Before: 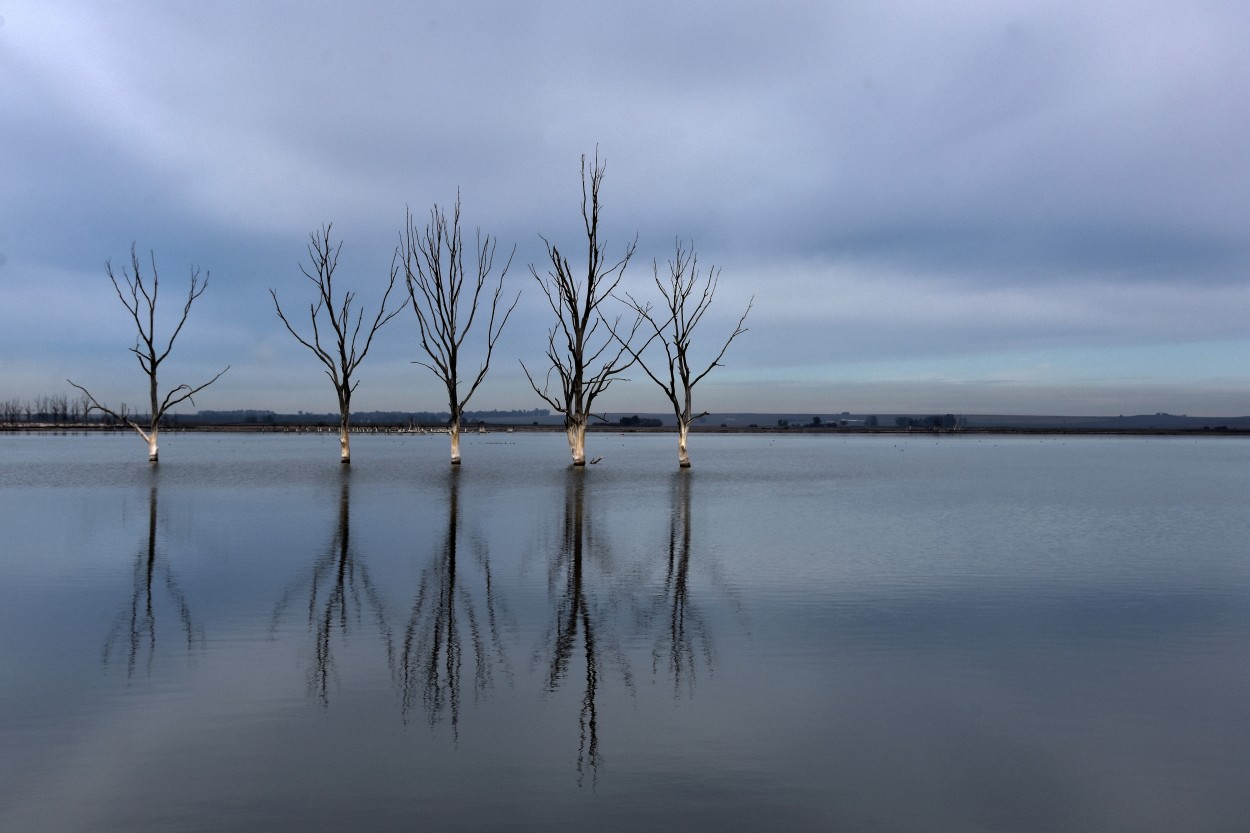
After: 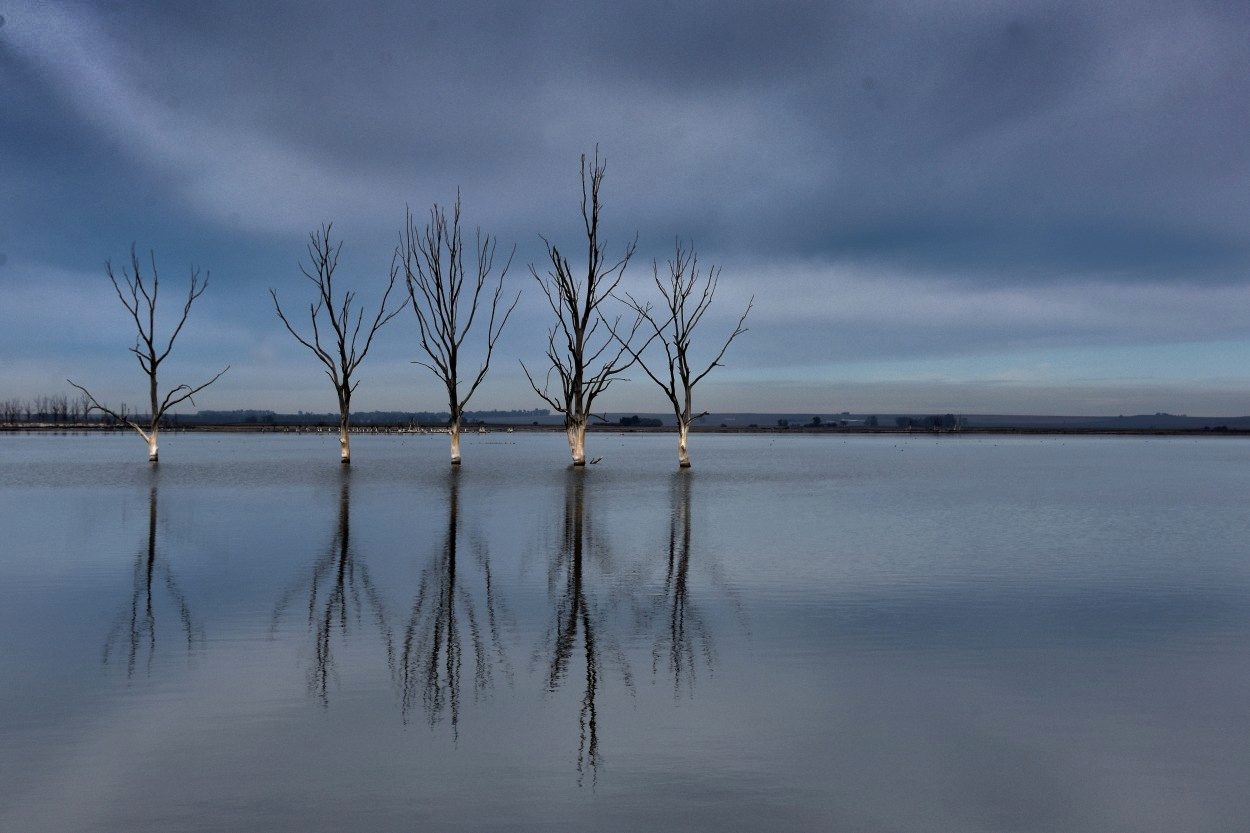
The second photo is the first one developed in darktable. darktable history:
color zones: curves: ch0 [(0, 0.5) (0.143, 0.5) (0.286, 0.5) (0.429, 0.5) (0.571, 0.5) (0.714, 0.476) (0.857, 0.5) (1, 0.5)]; ch2 [(0, 0.5) (0.143, 0.5) (0.286, 0.5) (0.429, 0.5) (0.571, 0.5) (0.714, 0.487) (0.857, 0.5) (1, 0.5)], mix 33.96%
shadows and highlights: radius 124.13, shadows 98.19, white point adjustment -2.91, highlights -98.88, soften with gaussian
